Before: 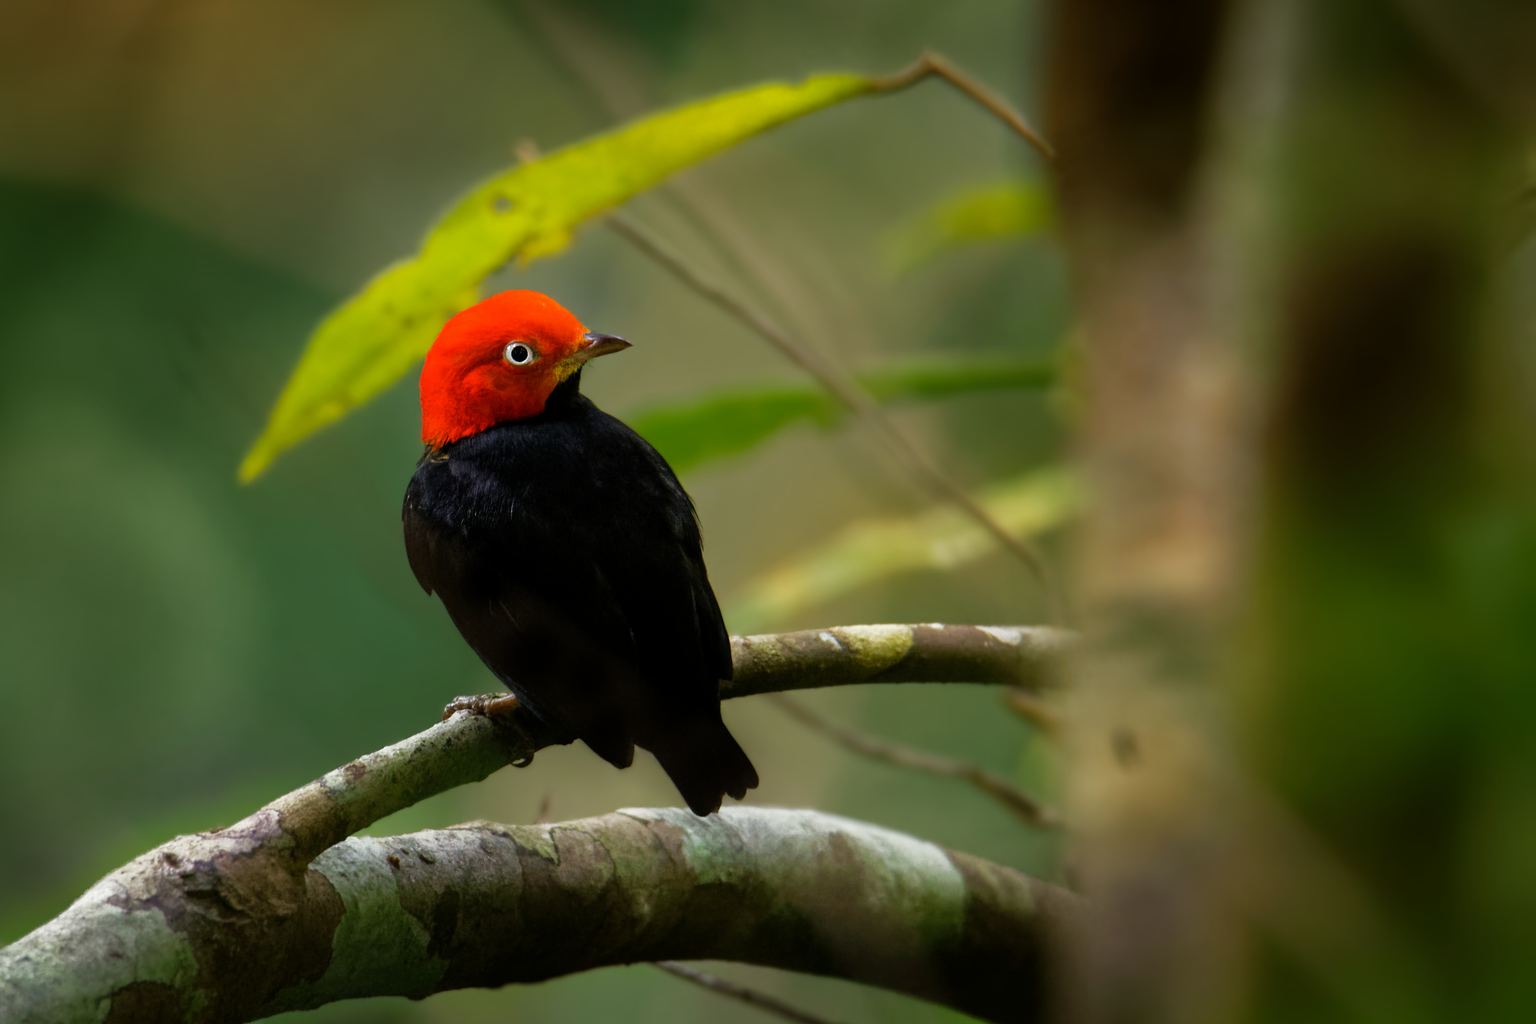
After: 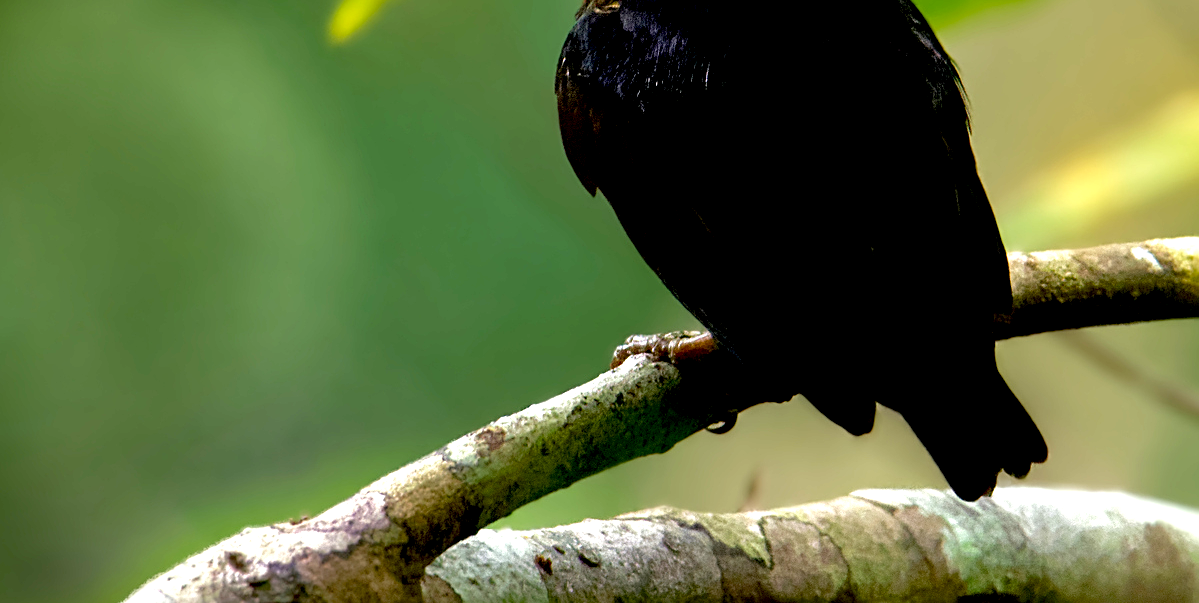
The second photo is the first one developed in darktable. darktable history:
crop: top 44.29%, right 43.451%, bottom 13.051%
sharpen: on, module defaults
exposure: black level correction 0.011, exposure 1.079 EV, compensate highlight preservation false
